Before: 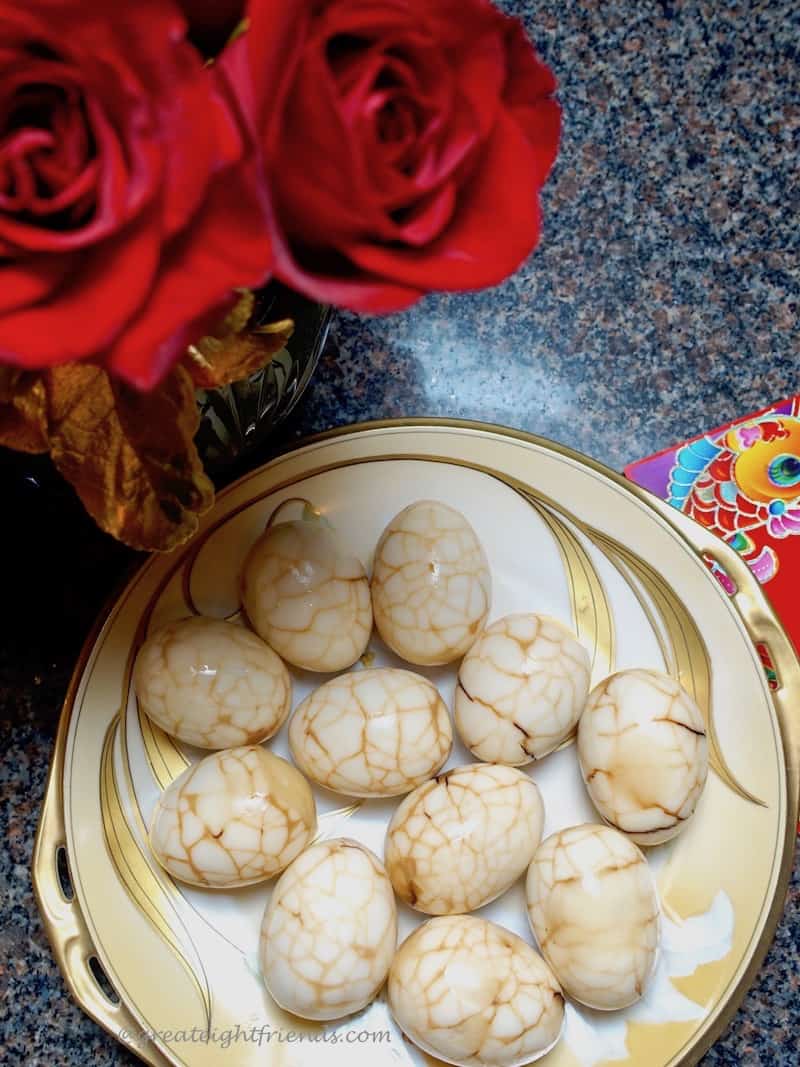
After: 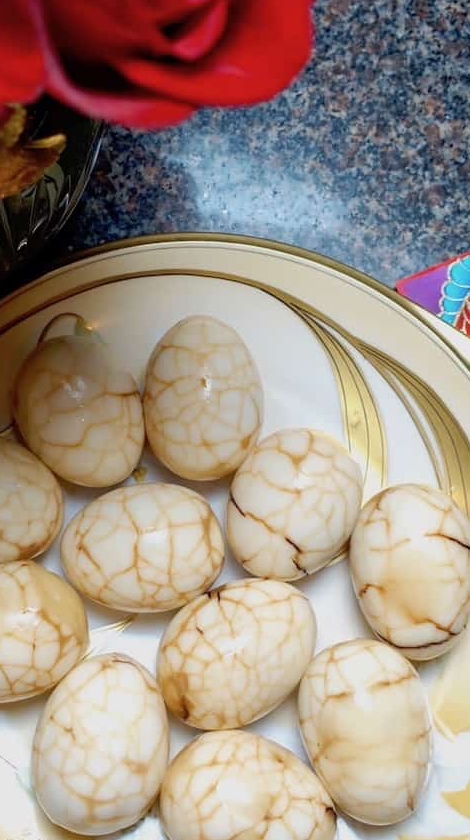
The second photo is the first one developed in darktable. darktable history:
crop and rotate: left 28.58%, top 17.366%, right 12.658%, bottom 3.821%
